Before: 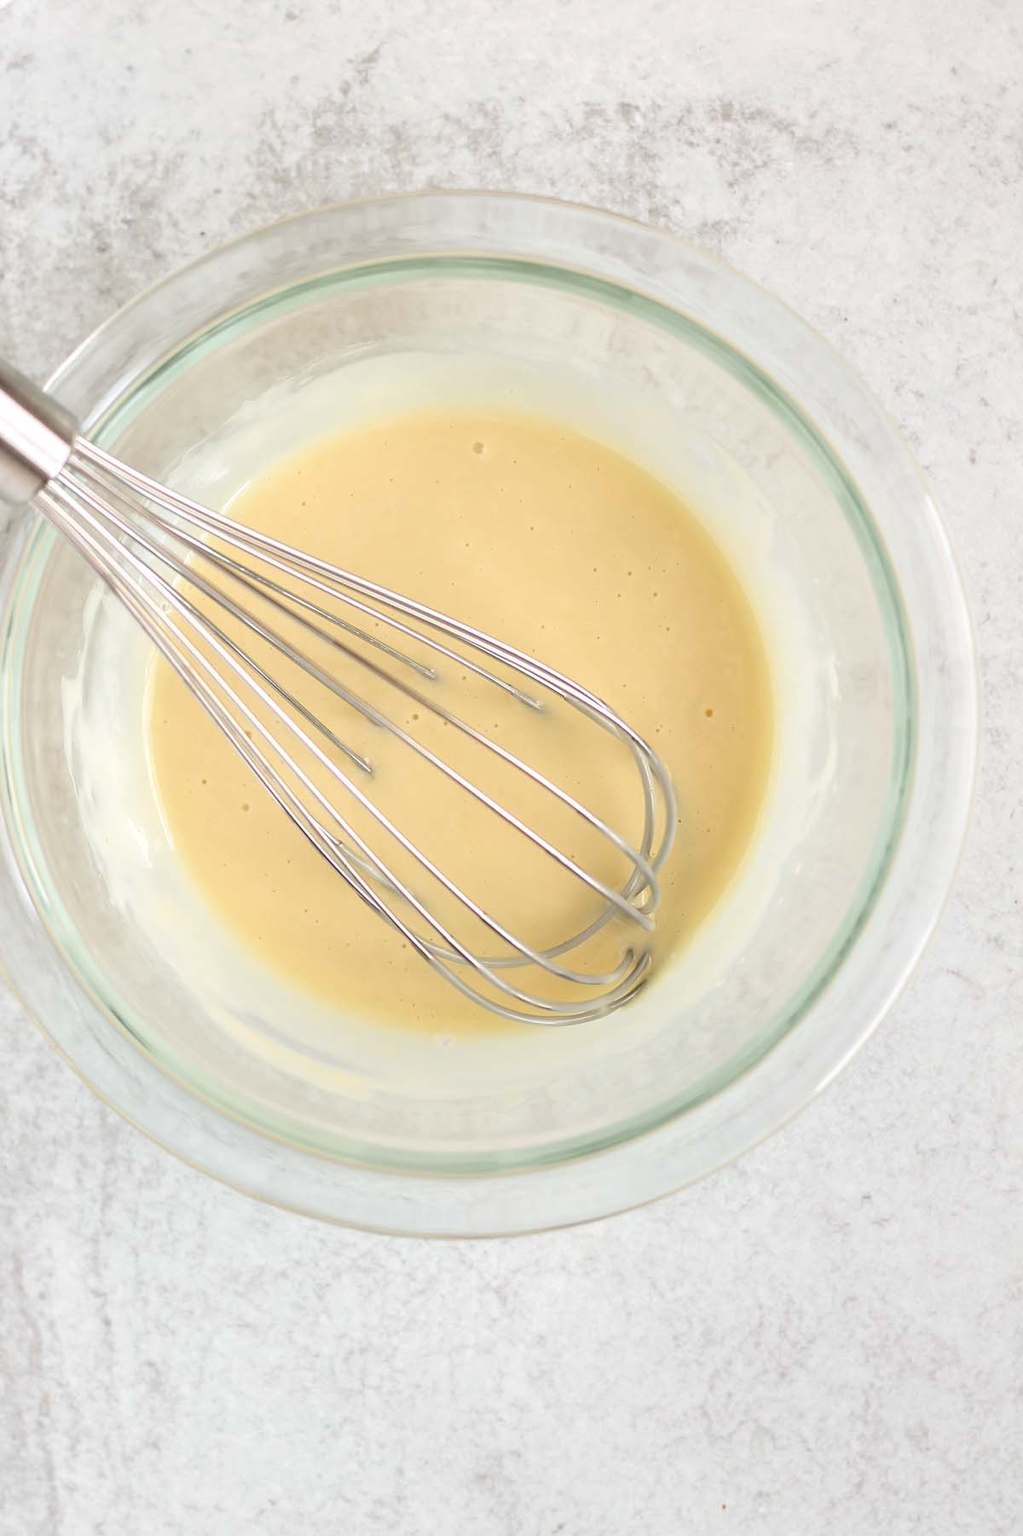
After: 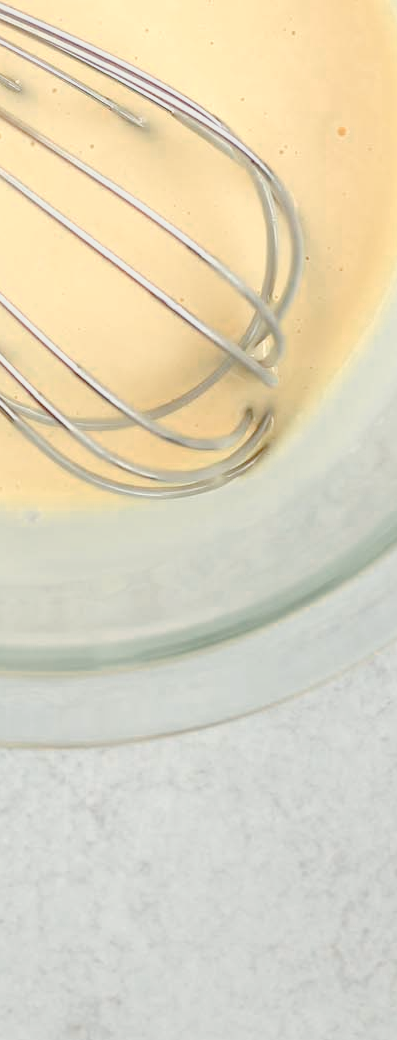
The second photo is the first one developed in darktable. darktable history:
color balance rgb: shadows lift › chroma 1%, shadows lift › hue 113°, highlights gain › chroma 0.2%, highlights gain › hue 333°, perceptual saturation grading › global saturation 20%, perceptual saturation grading › highlights -50%, perceptual saturation grading › shadows 25%, contrast -10%
color correction: highlights a* -2.68, highlights b* 2.57
color zones: curves: ch0 [(0.018, 0.548) (0.197, 0.654) (0.425, 0.447) (0.605, 0.658) (0.732, 0.579)]; ch1 [(0.105, 0.531) (0.224, 0.531) (0.386, 0.39) (0.618, 0.456) (0.732, 0.456) (0.956, 0.421)]; ch2 [(0.039, 0.583) (0.215, 0.465) (0.399, 0.544) (0.465, 0.548) (0.614, 0.447) (0.724, 0.43) (0.882, 0.623) (0.956, 0.632)]
crop: left 40.878%, top 39.176%, right 25.993%, bottom 3.081%
